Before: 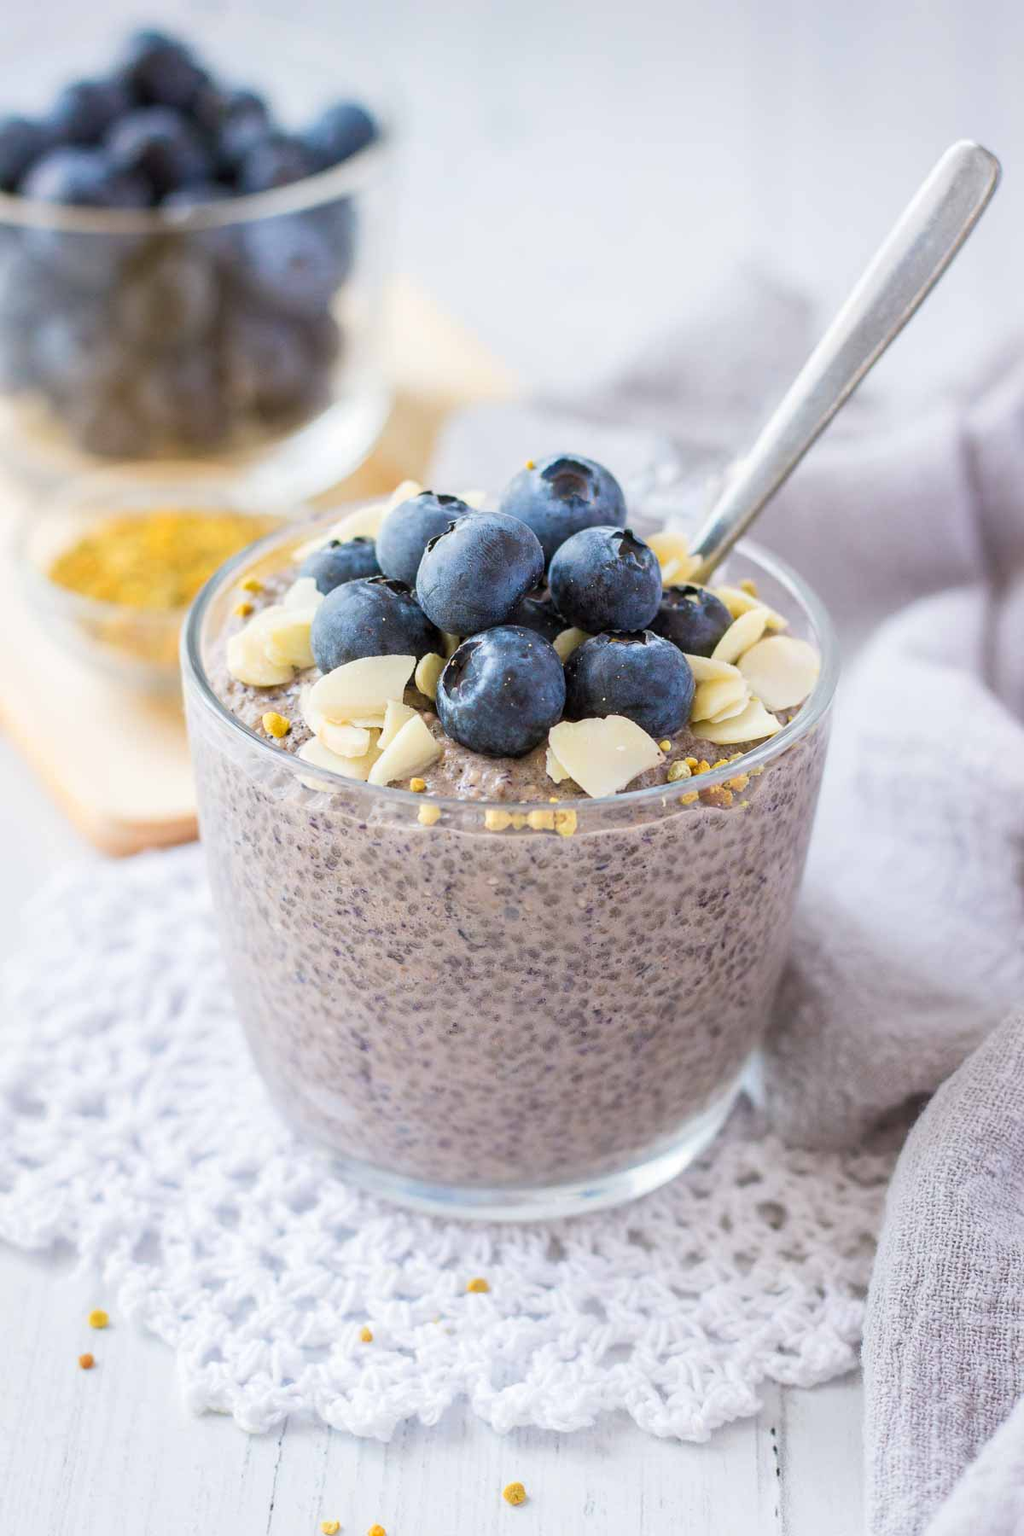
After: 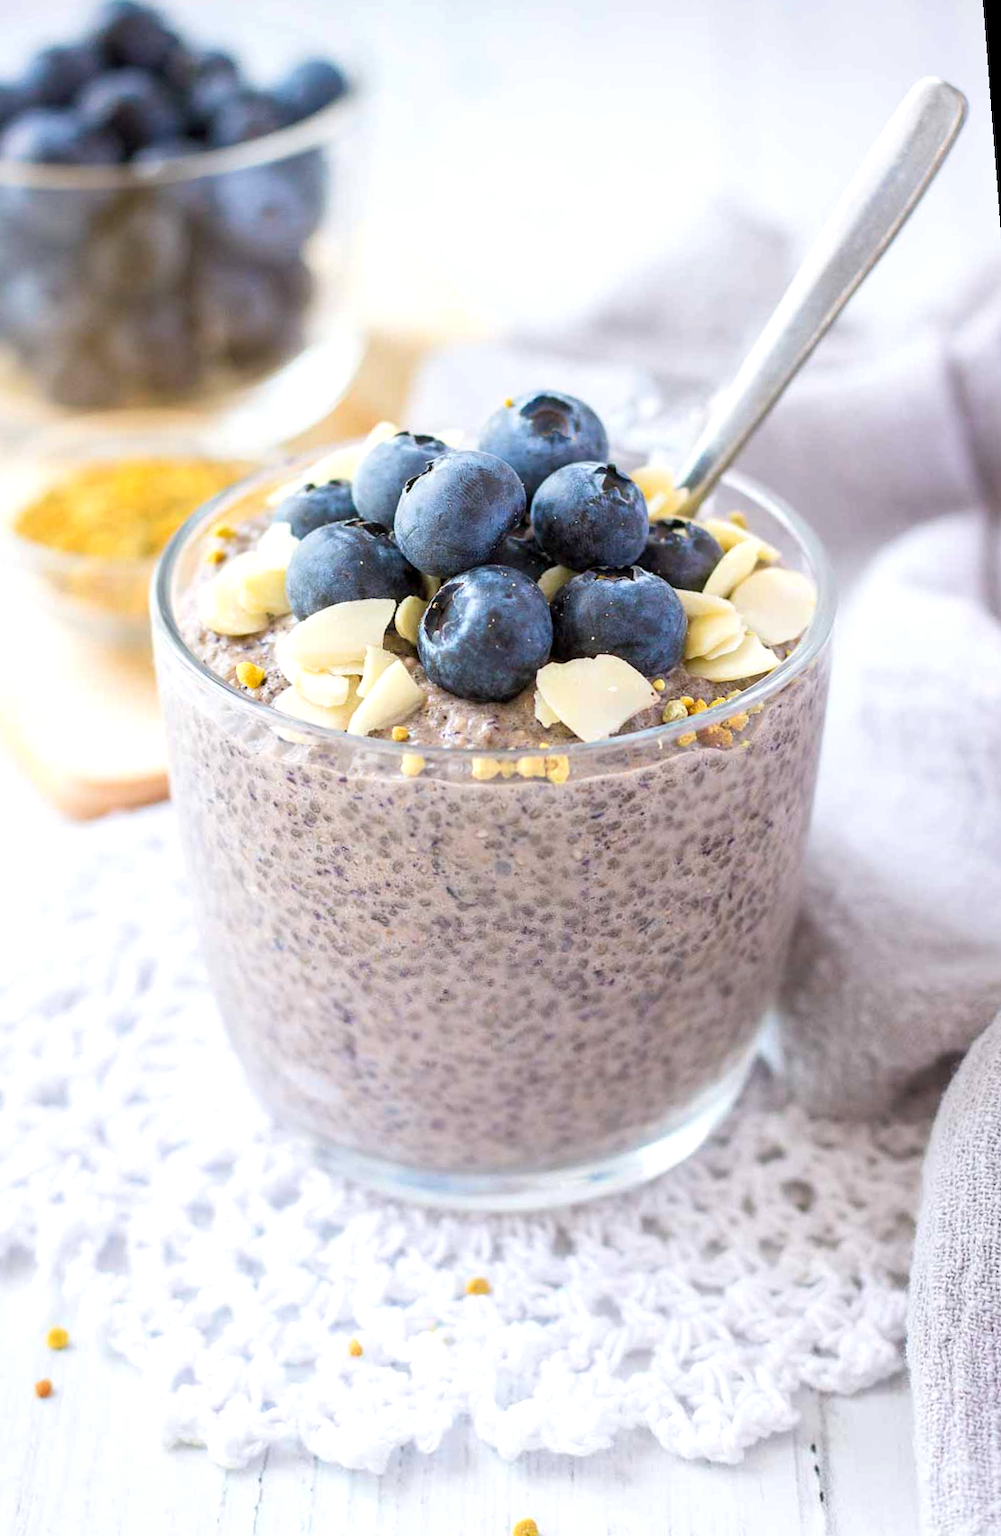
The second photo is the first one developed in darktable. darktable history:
white balance: emerald 1
rotate and perspective: rotation -1.68°, lens shift (vertical) -0.146, crop left 0.049, crop right 0.912, crop top 0.032, crop bottom 0.96
exposure: black level correction 0.001, exposure 0.3 EV, compensate highlight preservation false
